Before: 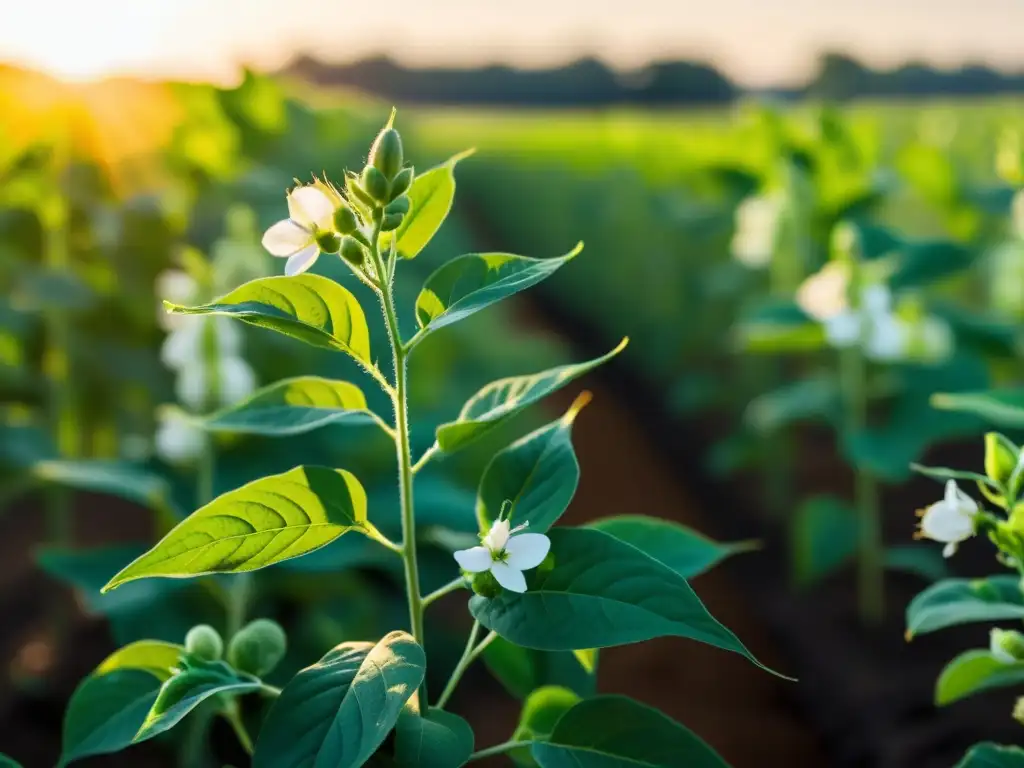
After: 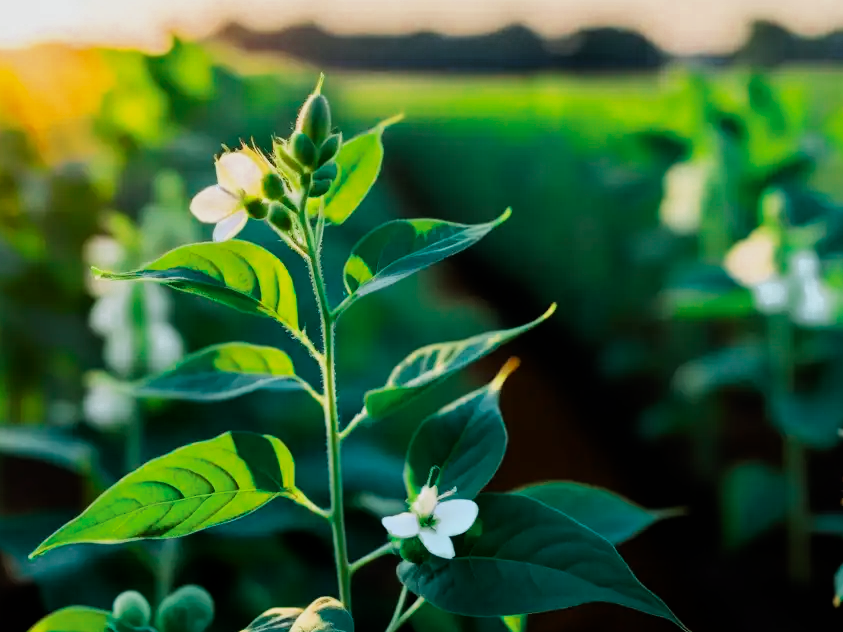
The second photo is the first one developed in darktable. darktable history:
crop and rotate: left 7.045%, top 4.486%, right 10.548%, bottom 13.194%
contrast brightness saturation: brightness -0.019, saturation 0.337
tone equalizer: edges refinement/feathering 500, mask exposure compensation -1.57 EV, preserve details guided filter
filmic rgb: black relative exposure -7.98 EV, white relative exposure 4.05 EV, hardness 4.16, contrast 1.368
color zones: curves: ch0 [(0, 0.5) (0.125, 0.4) (0.25, 0.5) (0.375, 0.4) (0.5, 0.4) (0.625, 0.6) (0.75, 0.6) (0.875, 0.5)]; ch1 [(0, 0.4) (0.125, 0.5) (0.25, 0.4) (0.375, 0.4) (0.5, 0.4) (0.625, 0.4) (0.75, 0.5) (0.875, 0.4)]; ch2 [(0, 0.6) (0.125, 0.5) (0.25, 0.5) (0.375, 0.6) (0.5, 0.6) (0.625, 0.5) (0.75, 0.5) (0.875, 0.5)]
